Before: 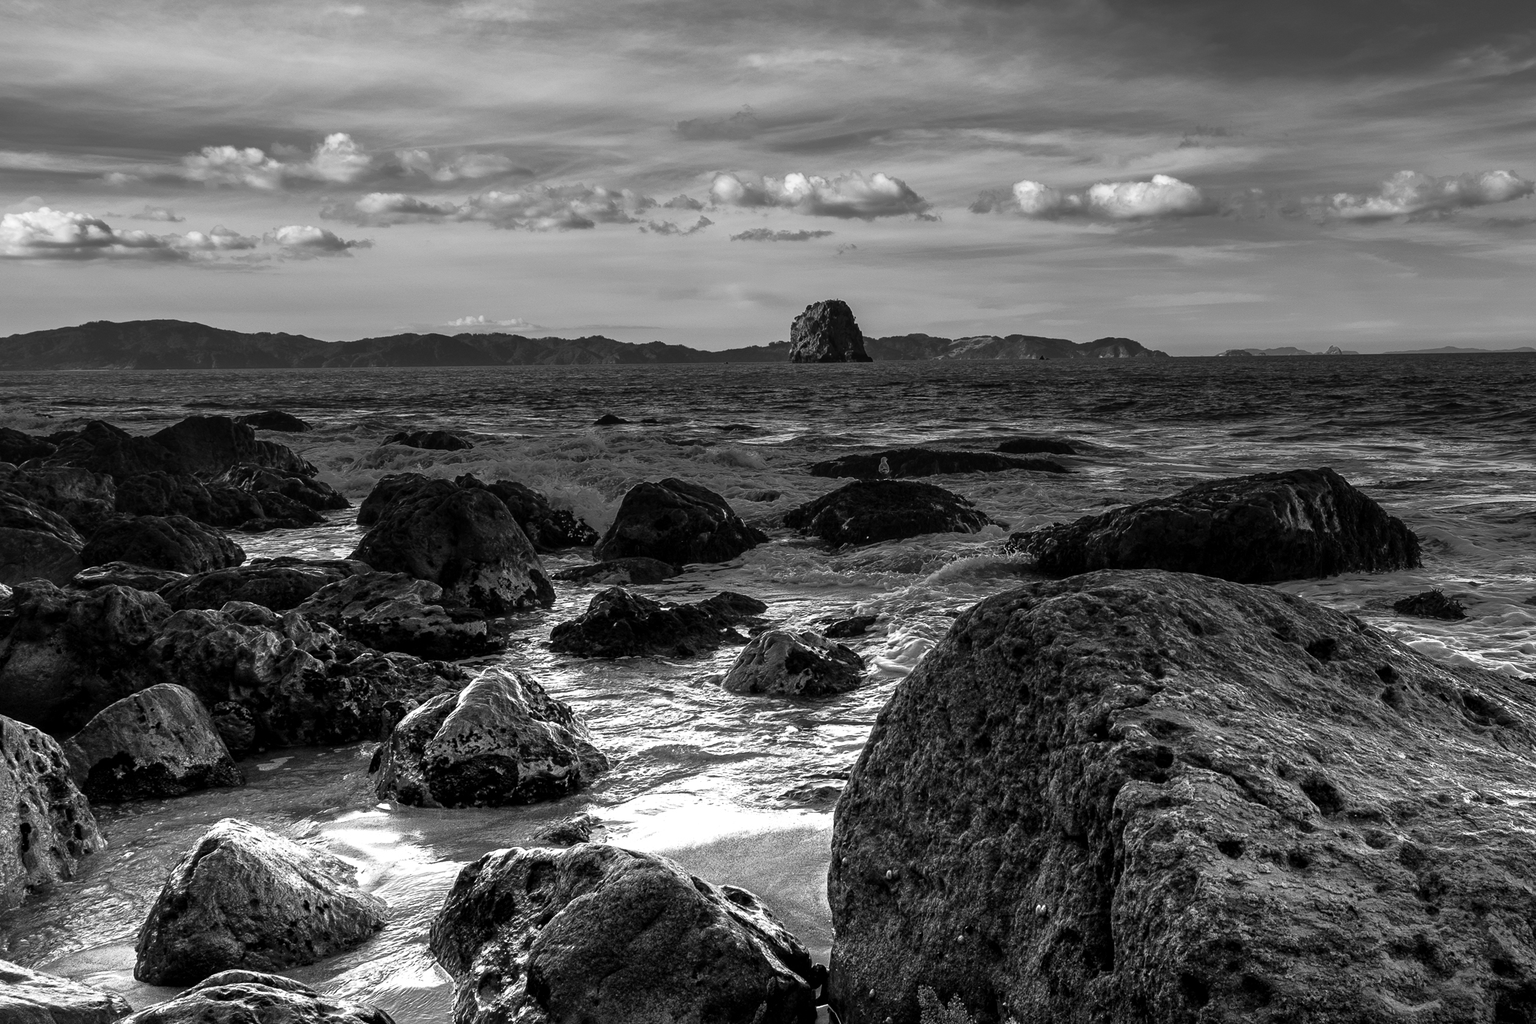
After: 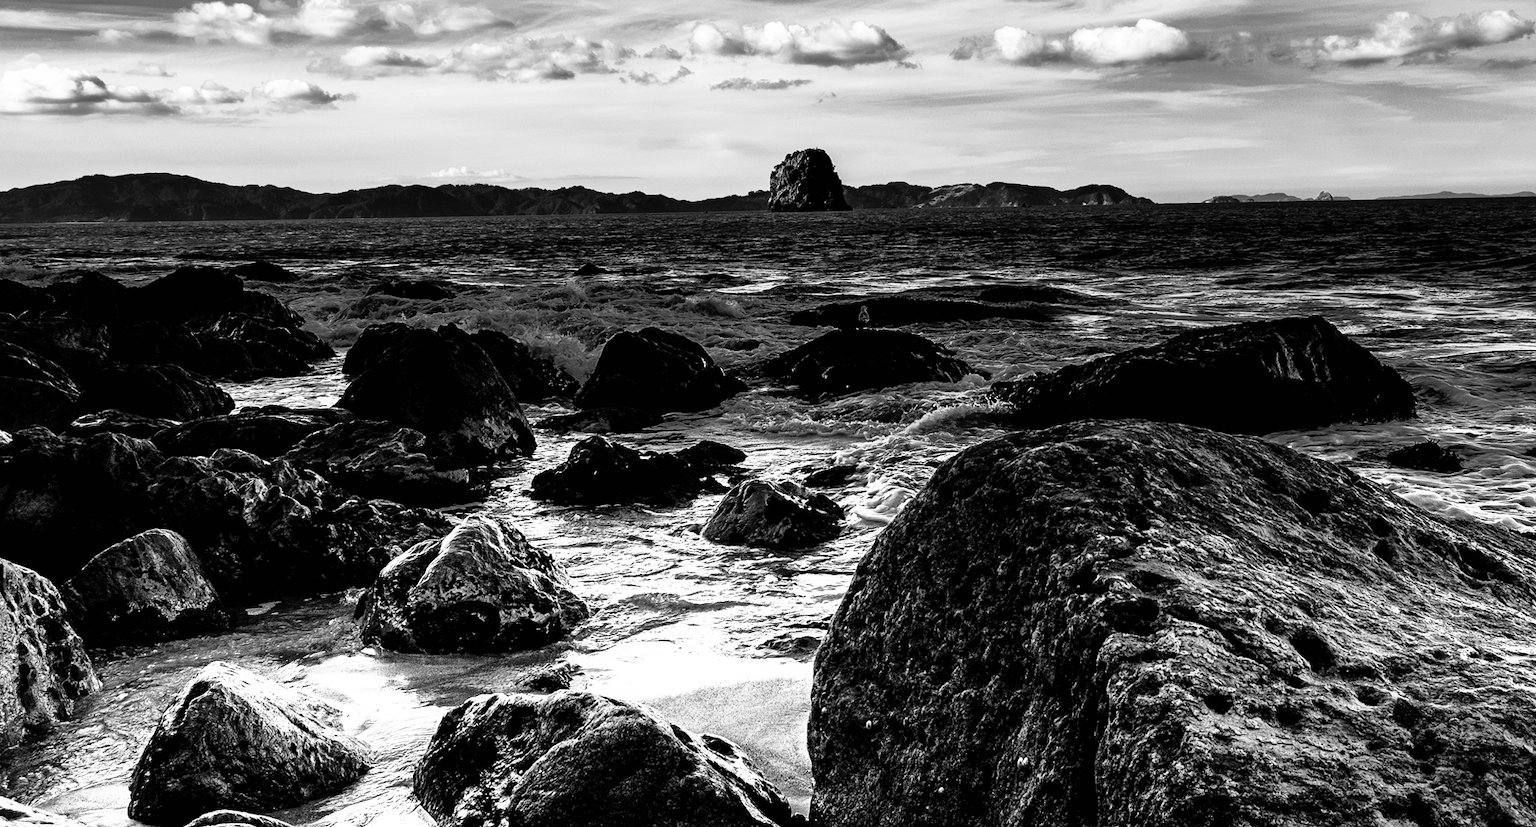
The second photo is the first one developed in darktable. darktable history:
crop and rotate: top 15.774%, bottom 5.506%
monochrome: on, module defaults
base curve: curves: ch0 [(0, 0) (0.007, 0.004) (0.027, 0.03) (0.046, 0.07) (0.207, 0.54) (0.442, 0.872) (0.673, 0.972) (1, 1)], preserve colors none
color balance rgb: shadows lift › luminance -41.13%, shadows lift › chroma 14.13%, shadows lift › hue 260°, power › luminance -3.76%, power › chroma 0.56%, power › hue 40.37°, highlights gain › luminance 16.81%, highlights gain › chroma 2.94%, highlights gain › hue 260°, global offset › luminance -0.29%, global offset › chroma 0.31%, global offset › hue 260°, perceptual saturation grading › global saturation 20%, perceptual saturation grading › highlights -13.92%, perceptual saturation grading › shadows 50%
exposure: black level correction 0.001, exposure -0.2 EV, compensate highlight preservation false
velvia: strength 17%
rotate and perspective: lens shift (horizontal) -0.055, automatic cropping off
